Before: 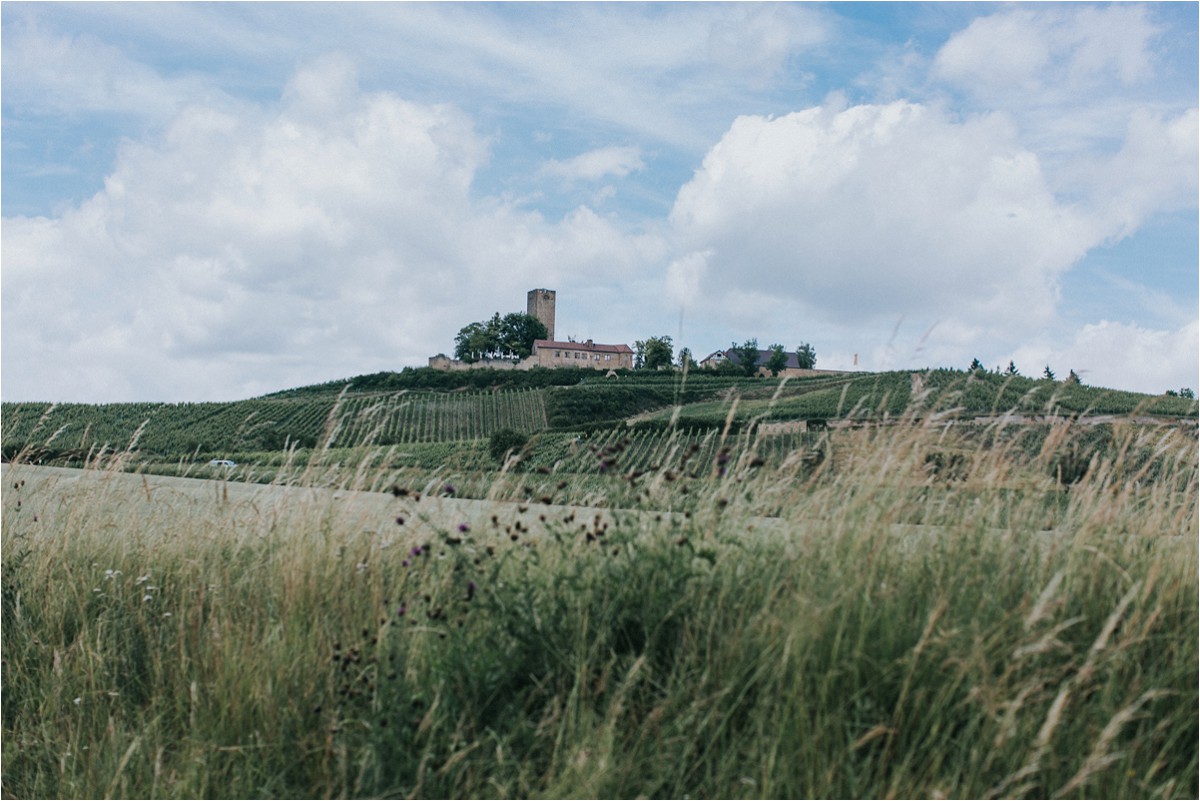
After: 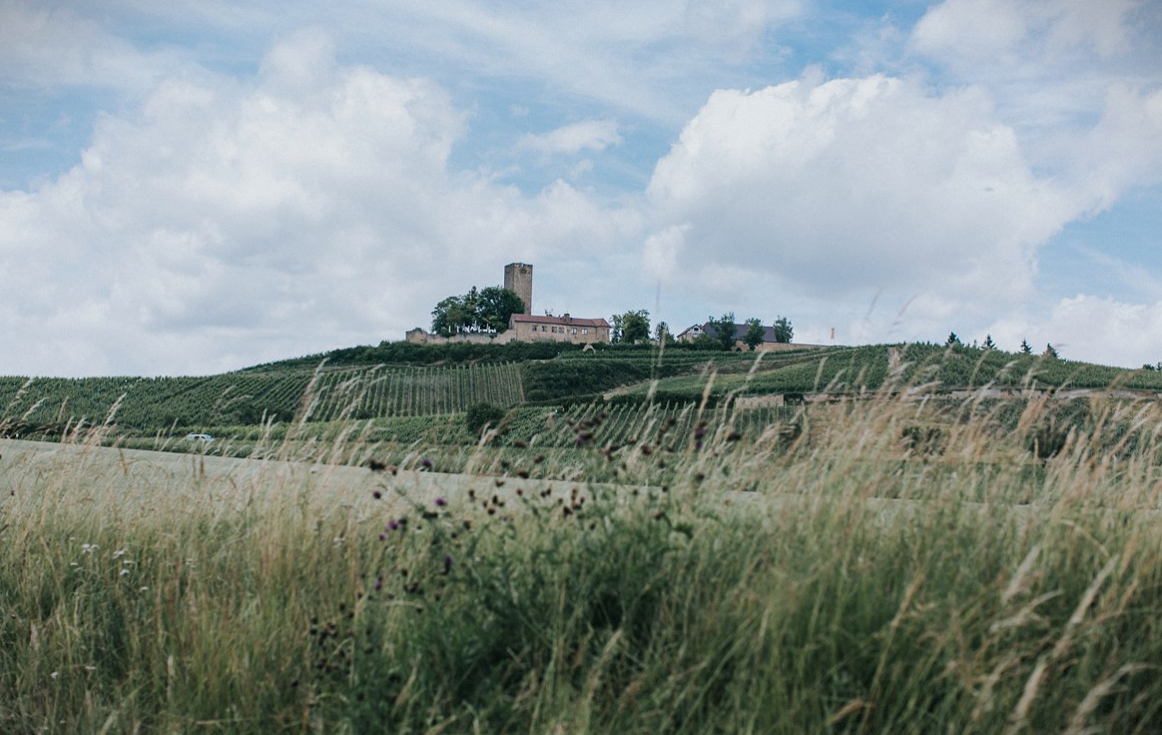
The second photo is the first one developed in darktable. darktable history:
crop: left 1.964%, top 3.251%, right 1.122%, bottom 4.933%
vignetting: fall-off start 100%, brightness -0.406, saturation -0.3, width/height ratio 1.324, dithering 8-bit output, unbound false
exposure: compensate highlight preservation false
